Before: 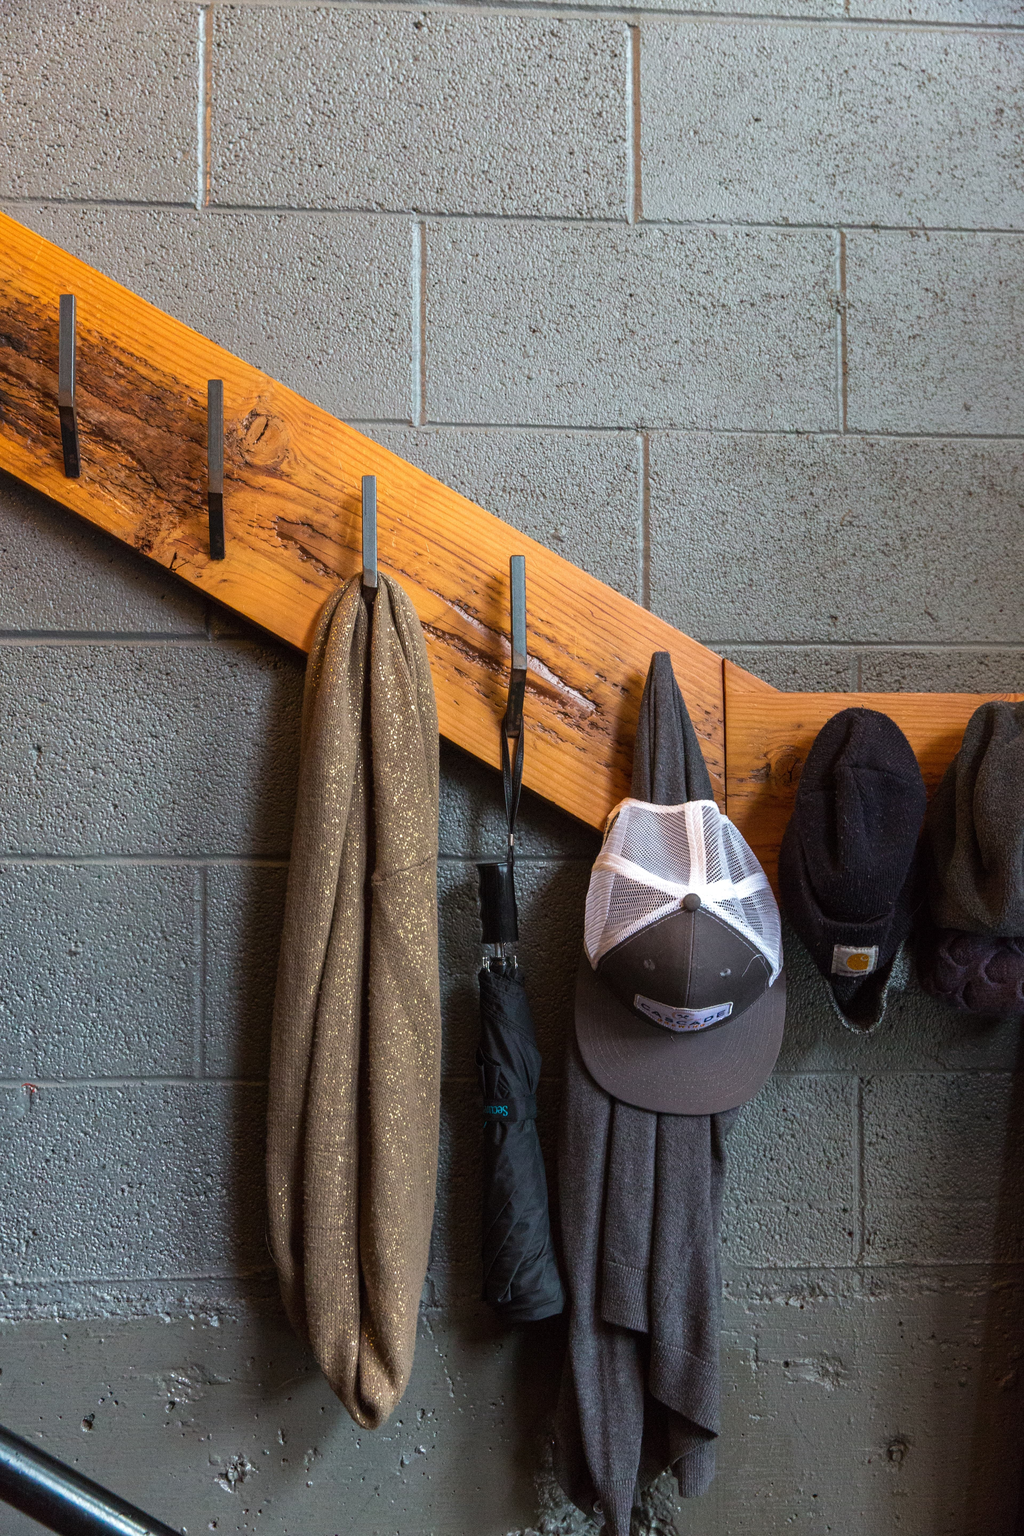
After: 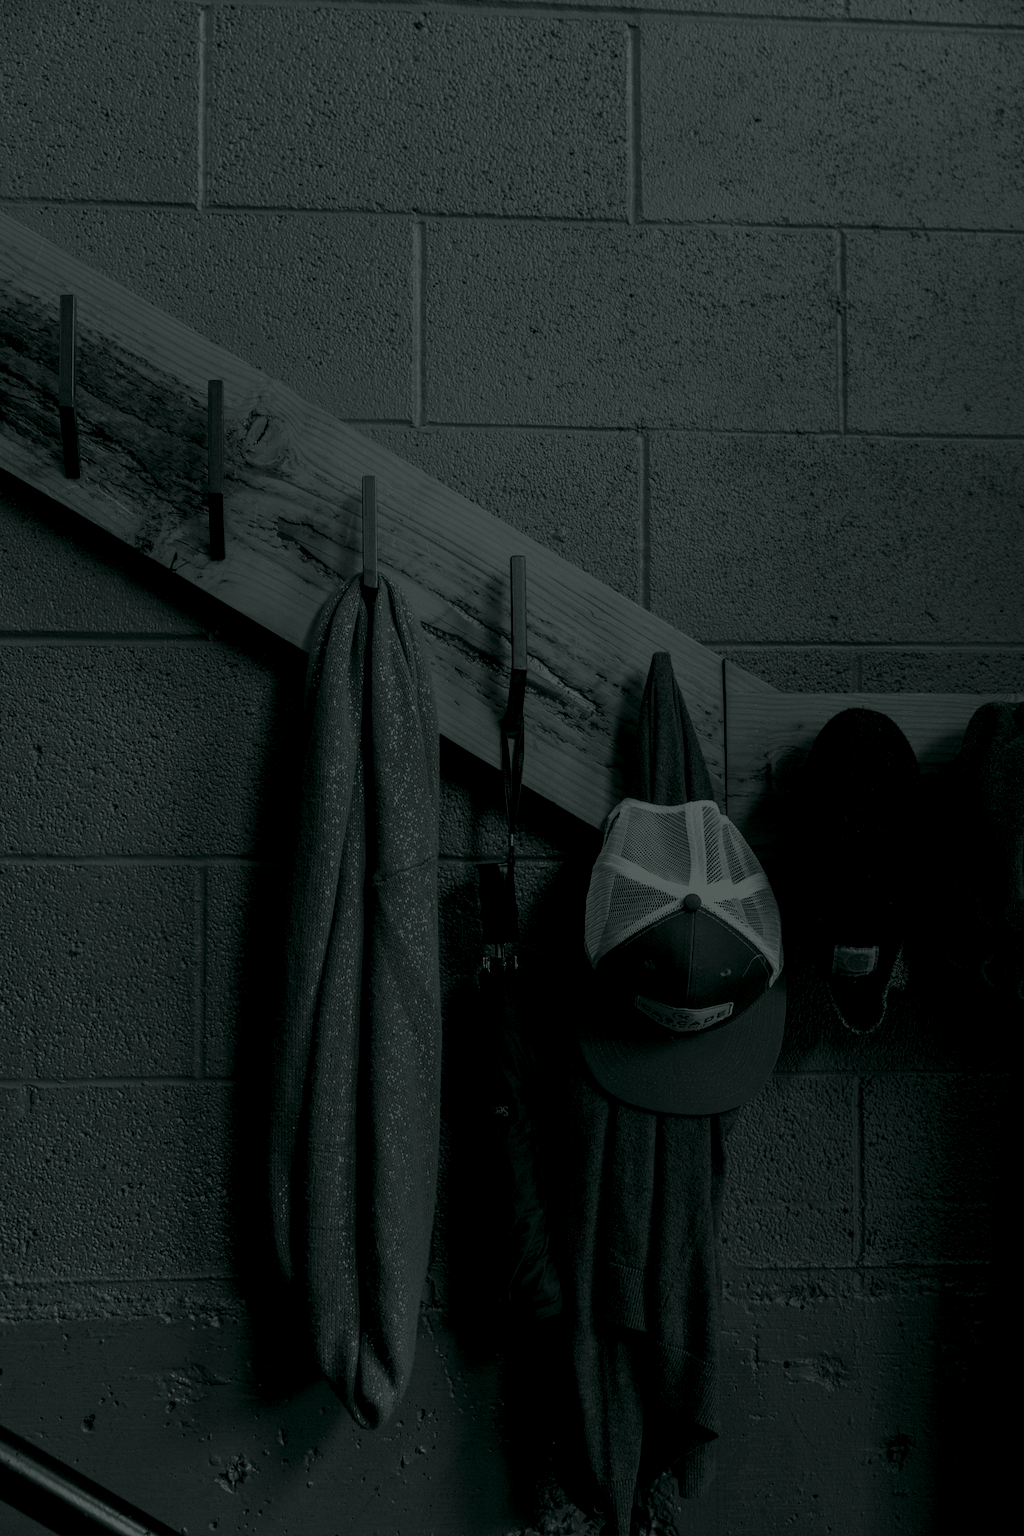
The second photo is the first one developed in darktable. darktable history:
colorize #4: hue 14.4°, saturation 36%, lightness 8.76%, version 1 | blend: blend mode color, opacity 100%; mask: uniform (no mask)
channel mixer #4: red [0, 0, 0, 0.964, 0, 0, 0], green [0 ×4, 1.072, 0, 0], blue [0 ×5, 1.12, 0]
colorize #3: hue 43.2°, saturation 12%, lightness 8.37%, version 1 | blend: blend mode color, opacity 100%; mask: uniform (no mask)
colorize #2: hue 90°, saturation 26%, lightness 7.57%, version 1 | blend: blend mode color, opacity 100%; mask: uniform (no mask)
channel mixer #2: red [0, 0, 0, 1.235, 0, 0, 0], green [0 ×4, 1.072, 0, 0], blue [0 ×5, 1.012, 0]
colorize #1: hue 90°, saturation 19%, lightness 1.2%, version 1 | blend: blend mode color, opacity 100%; mask: uniform (no mask)
channel mixer #1: red [0, 0, 0, 1.155, 0, 0, 0], green [0 ×4, 1.072, 0, 0], blue [0 ×5, 1.008, 0]
colorize: hue 90°, saturation 19%, lightness 1.59%, version 1 | blend: blend mode color, opacity 100%; mask: uniform (no mask)
channel mixer: red [0, 0, 0, 1.127, 0, 0, 0], green [0 ×4, 1.072, 0, 0], blue [0 ×5, 1.008, 0]
